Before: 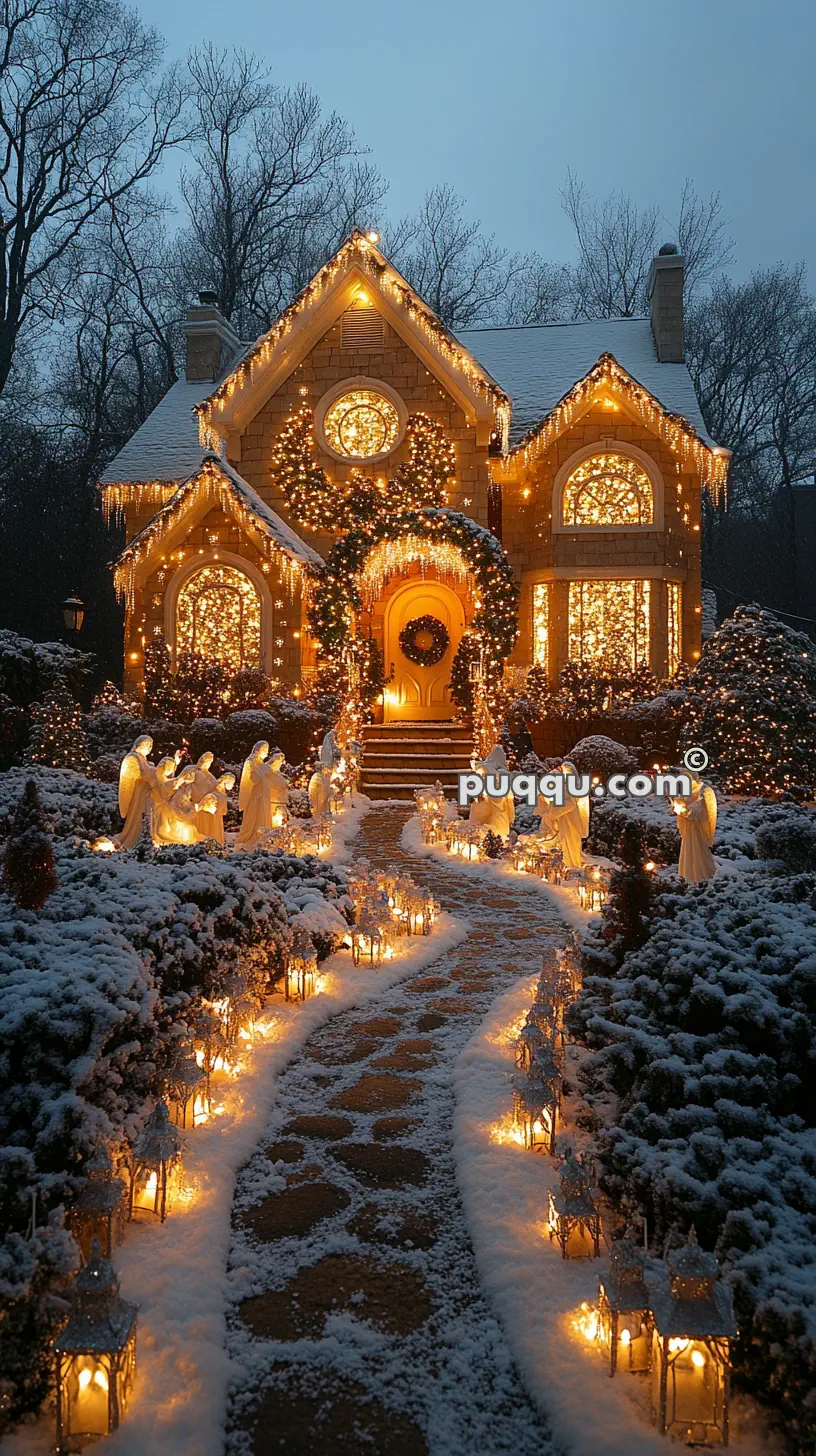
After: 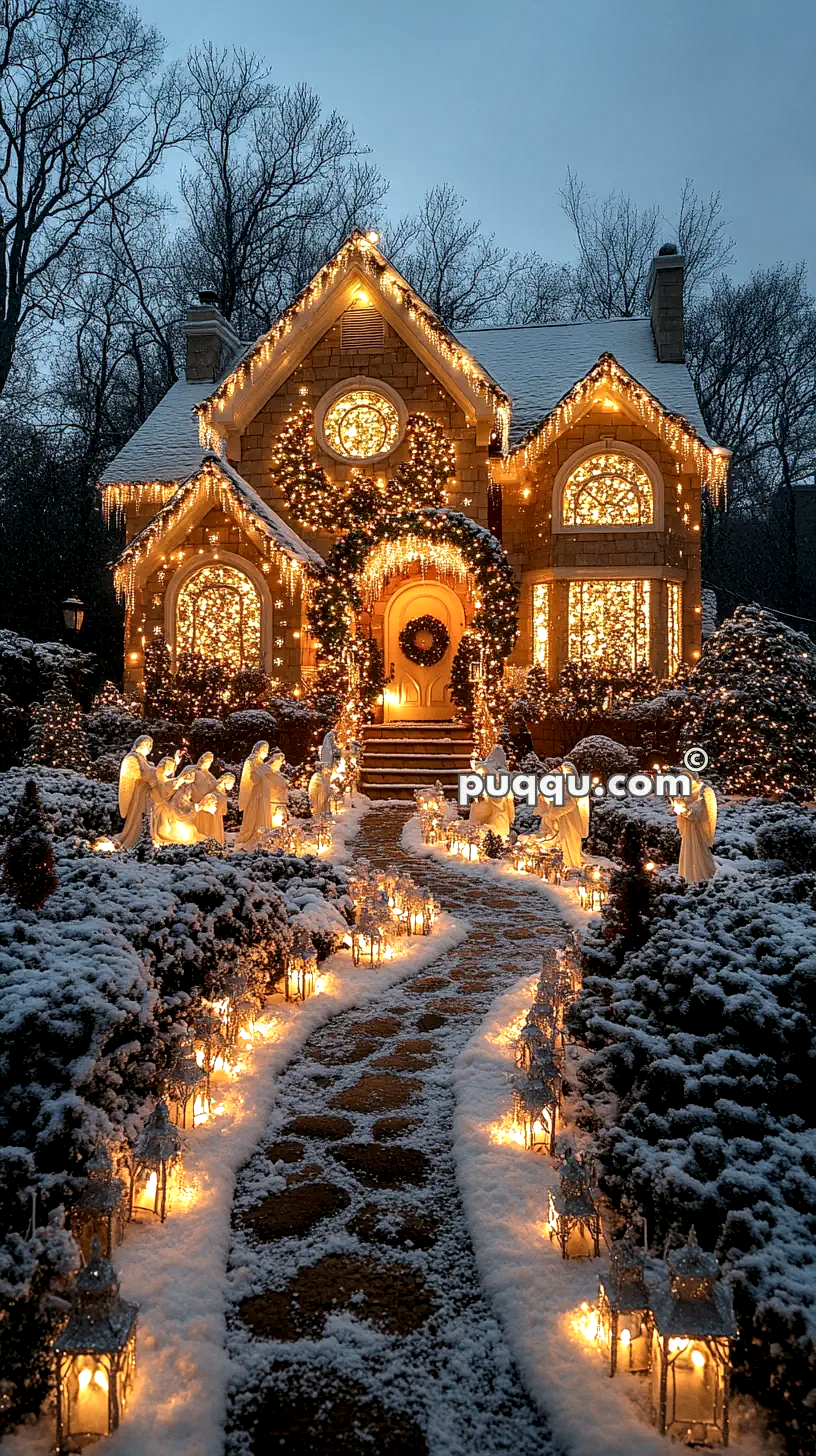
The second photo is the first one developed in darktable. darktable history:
local contrast: highlights 60%, shadows 60%, detail 160%
shadows and highlights: shadows 30.63, highlights -63.22, shadows color adjustment 98%, highlights color adjustment 58.61%, soften with gaussian
